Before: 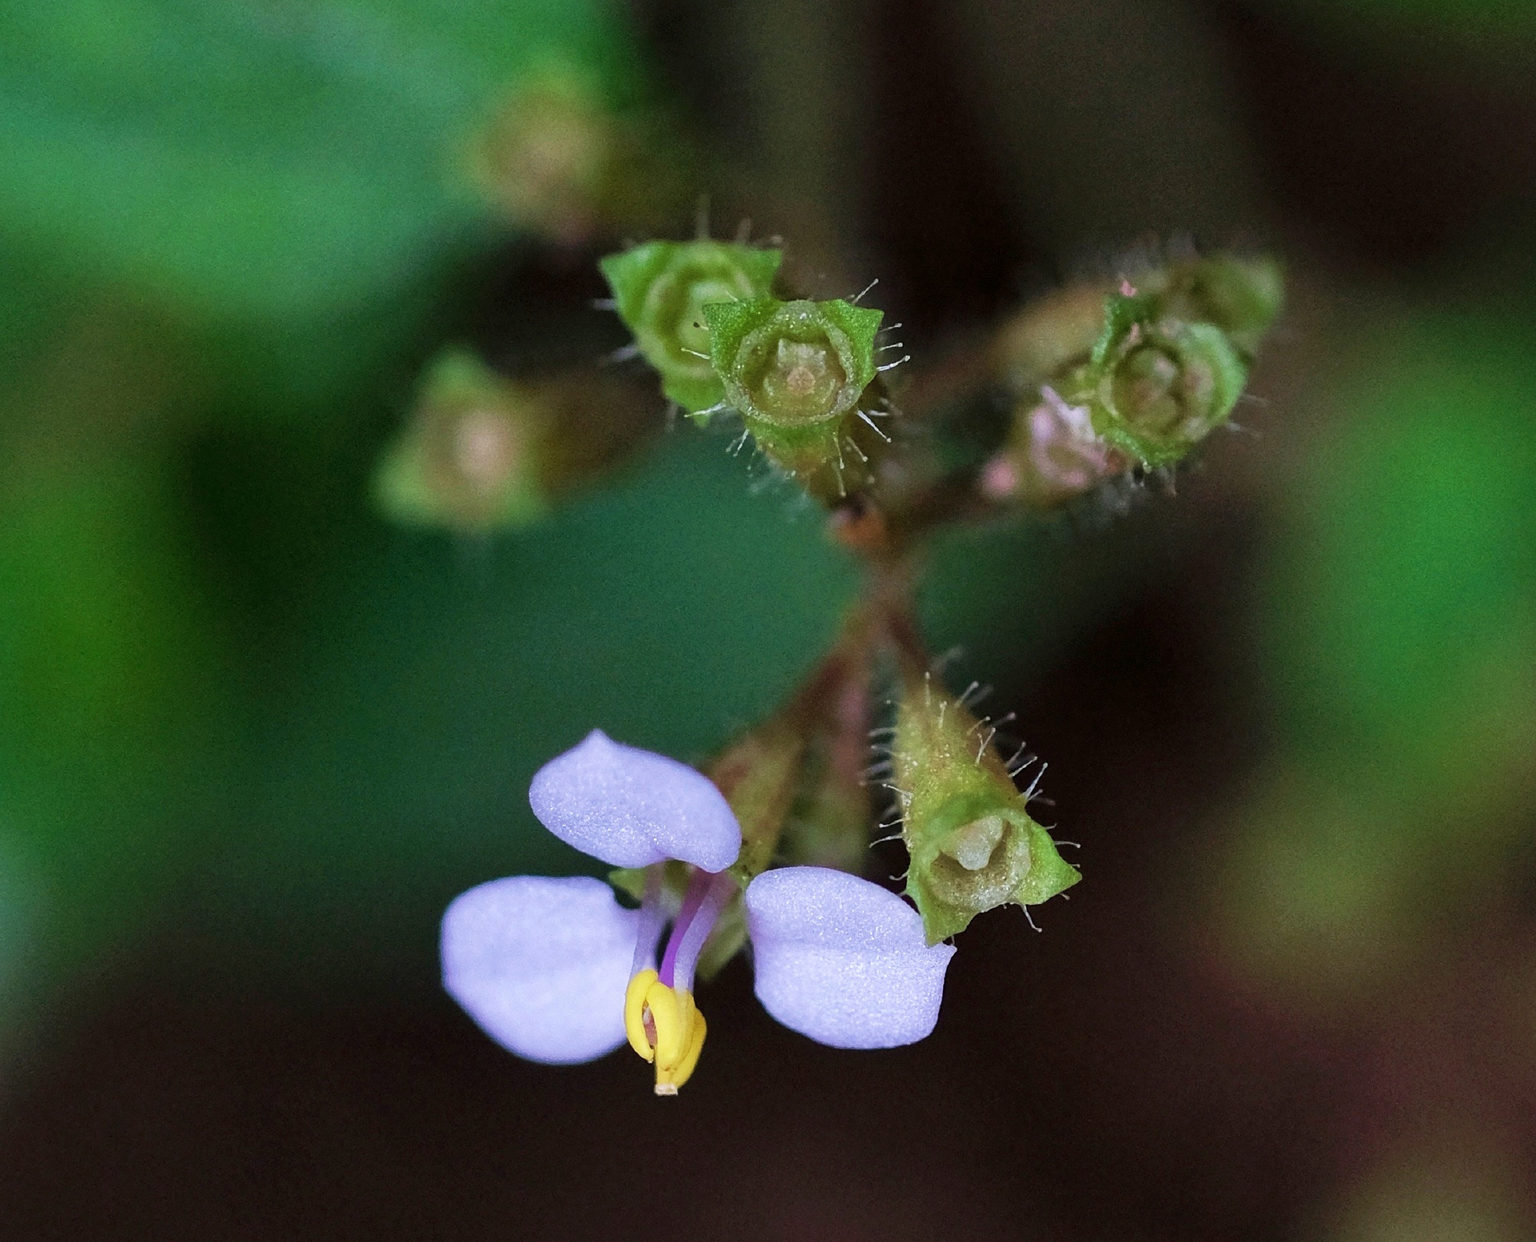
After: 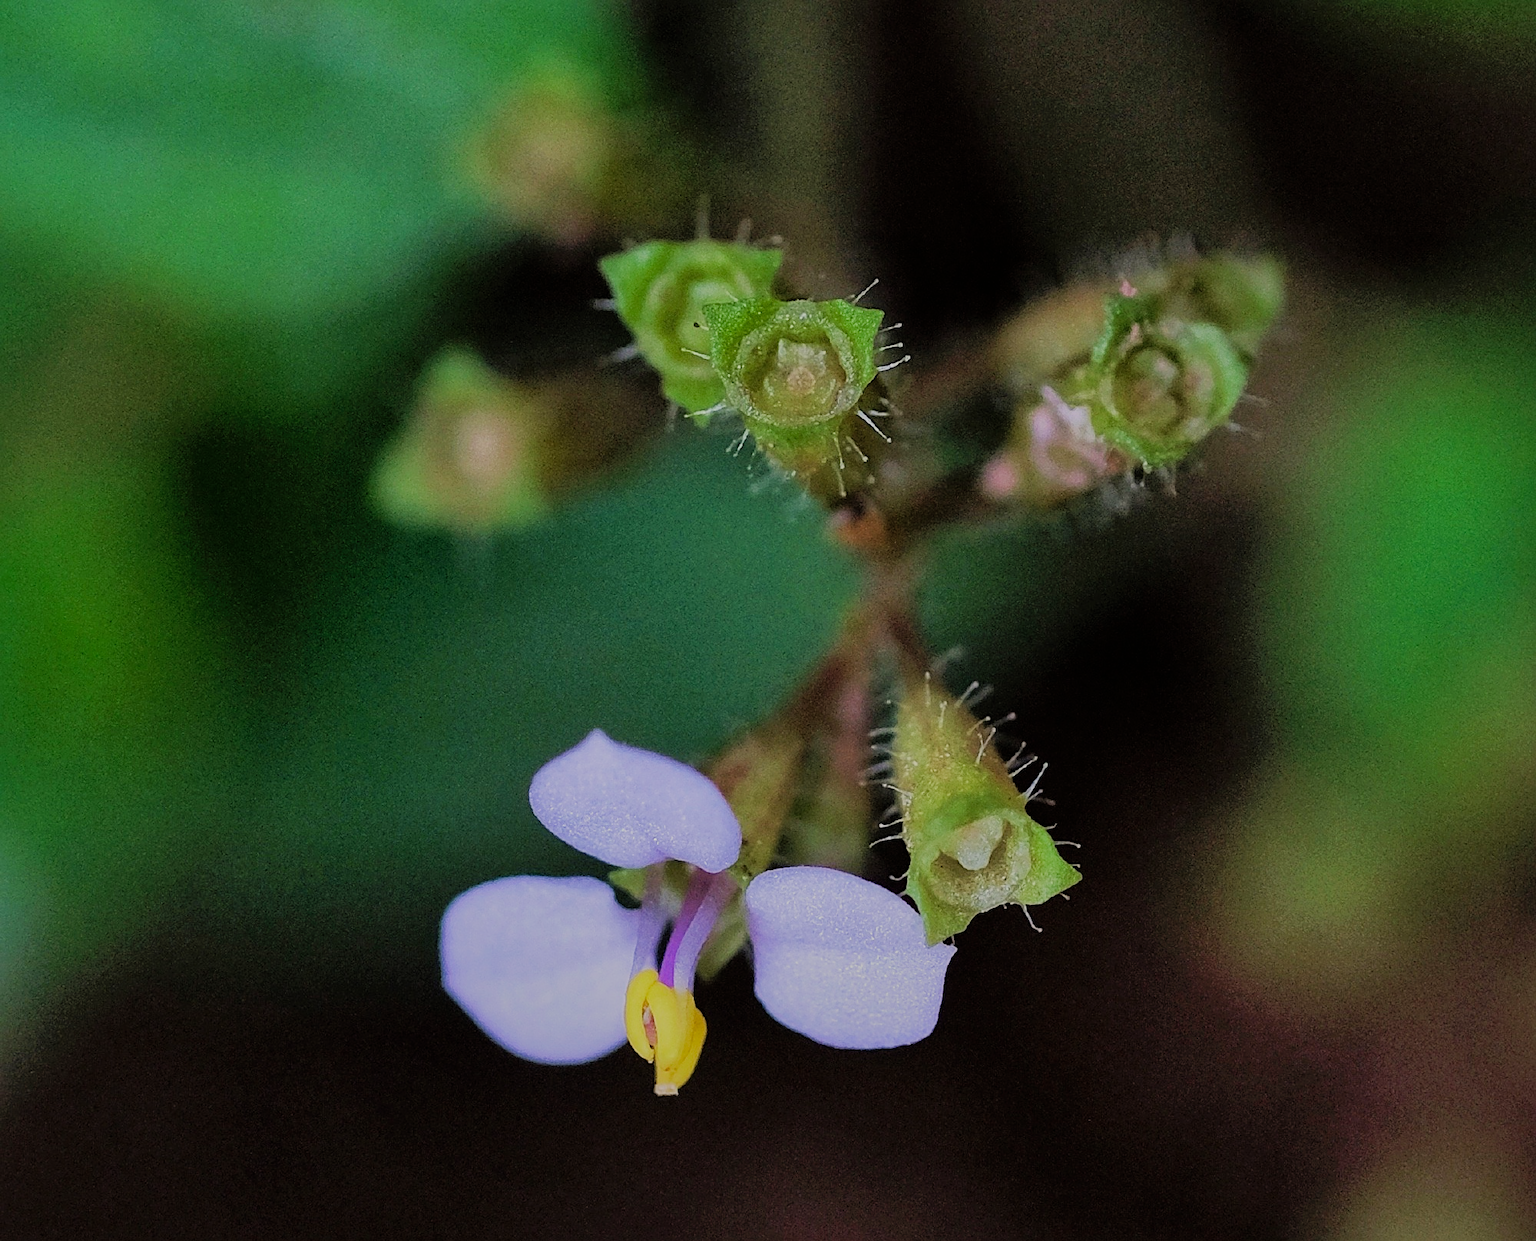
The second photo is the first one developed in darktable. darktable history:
shadows and highlights: shadows 39.41, highlights -60.04
filmic rgb: black relative exposure -7.65 EV, white relative exposure 4.56 EV, hardness 3.61
sharpen: on, module defaults
color correction: highlights a* 0.564, highlights b* 2.87, saturation 1.09
color calibration: illuminant same as pipeline (D50), adaptation XYZ, x 0.347, y 0.358, temperature 5003.43 K
